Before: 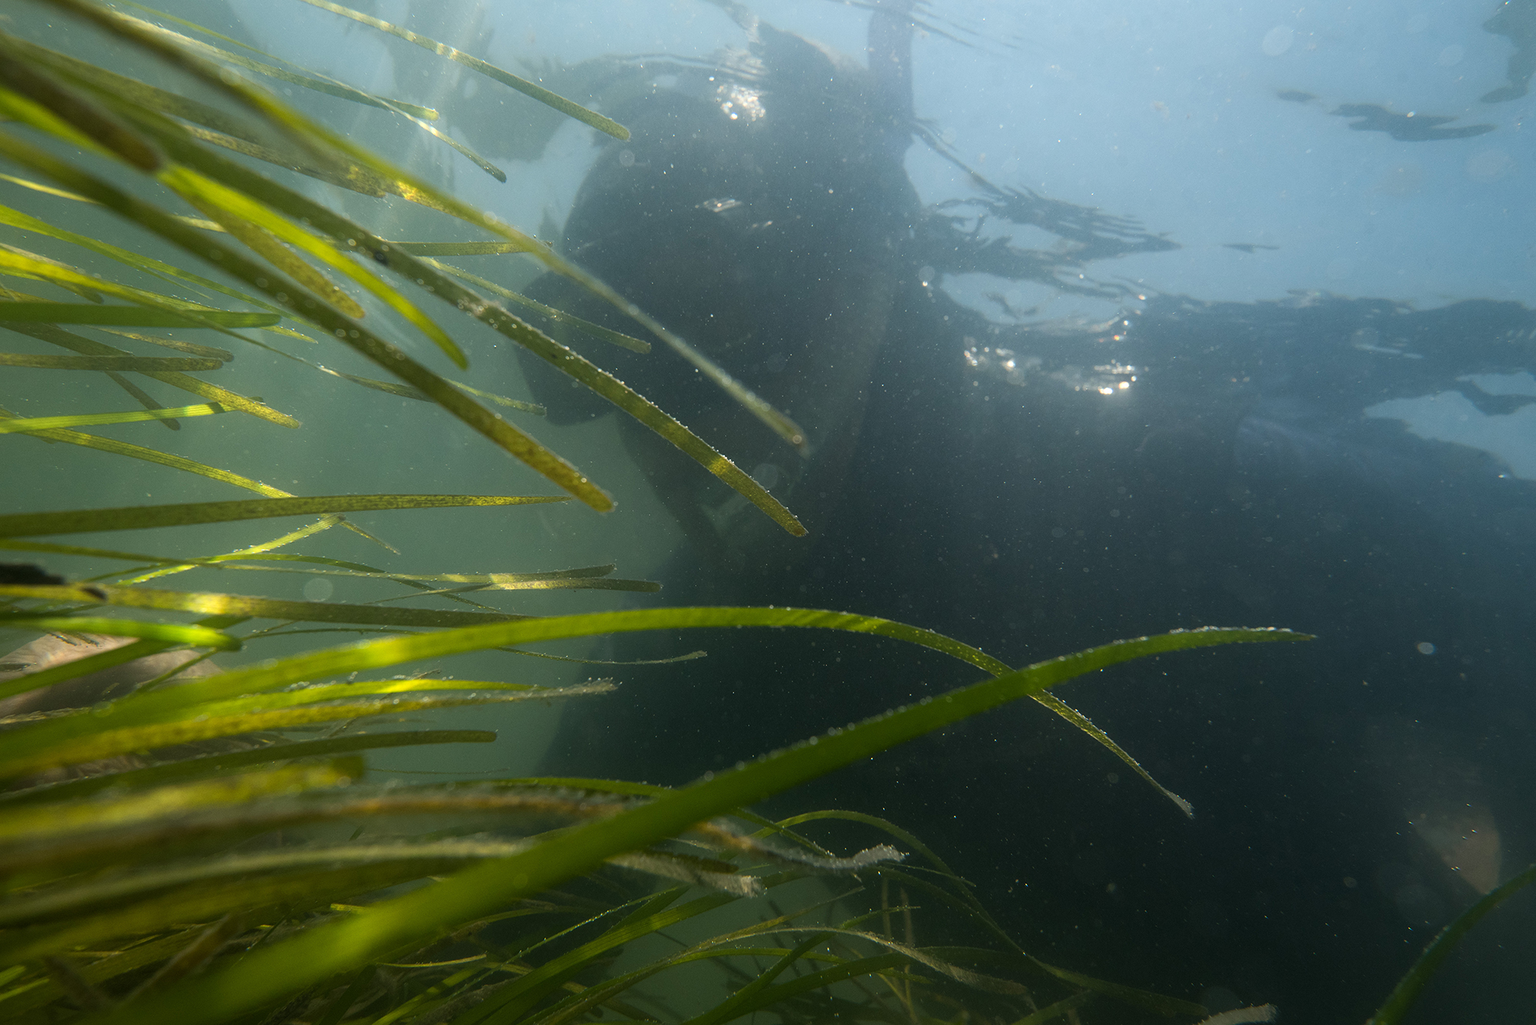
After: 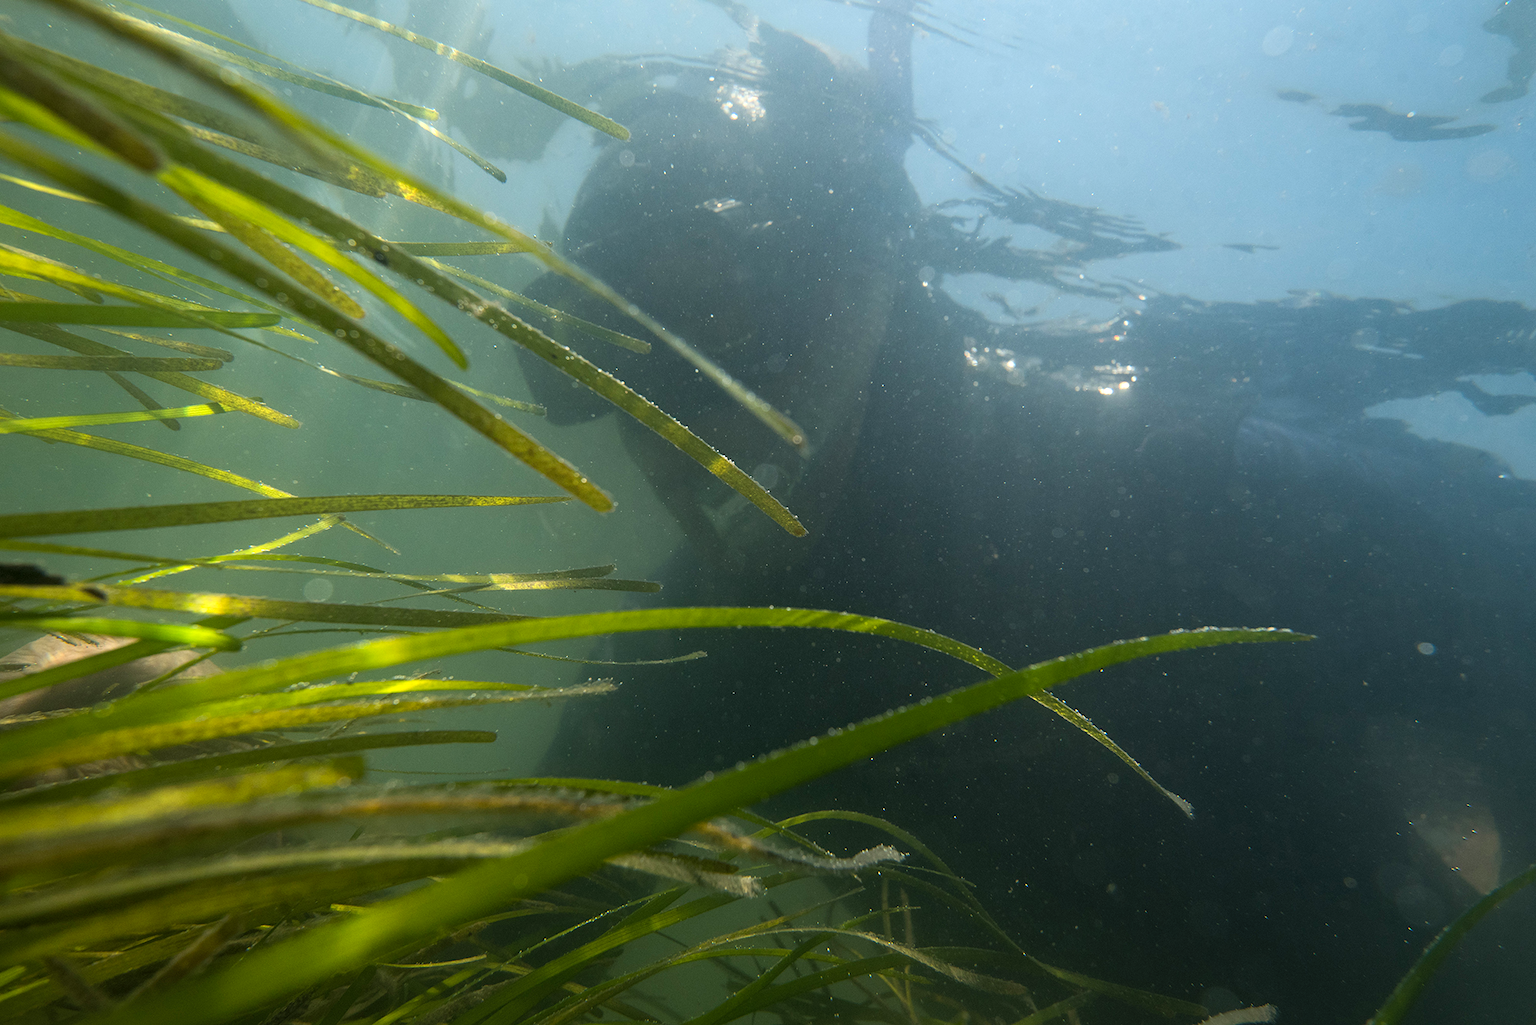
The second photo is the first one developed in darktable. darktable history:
contrast brightness saturation: contrast 0.07, brightness 0.08, saturation 0.18
contrast equalizer: y [[0.5, 0.501, 0.532, 0.538, 0.54, 0.541], [0.5 ×6], [0.5 ×6], [0 ×6], [0 ×6]]
